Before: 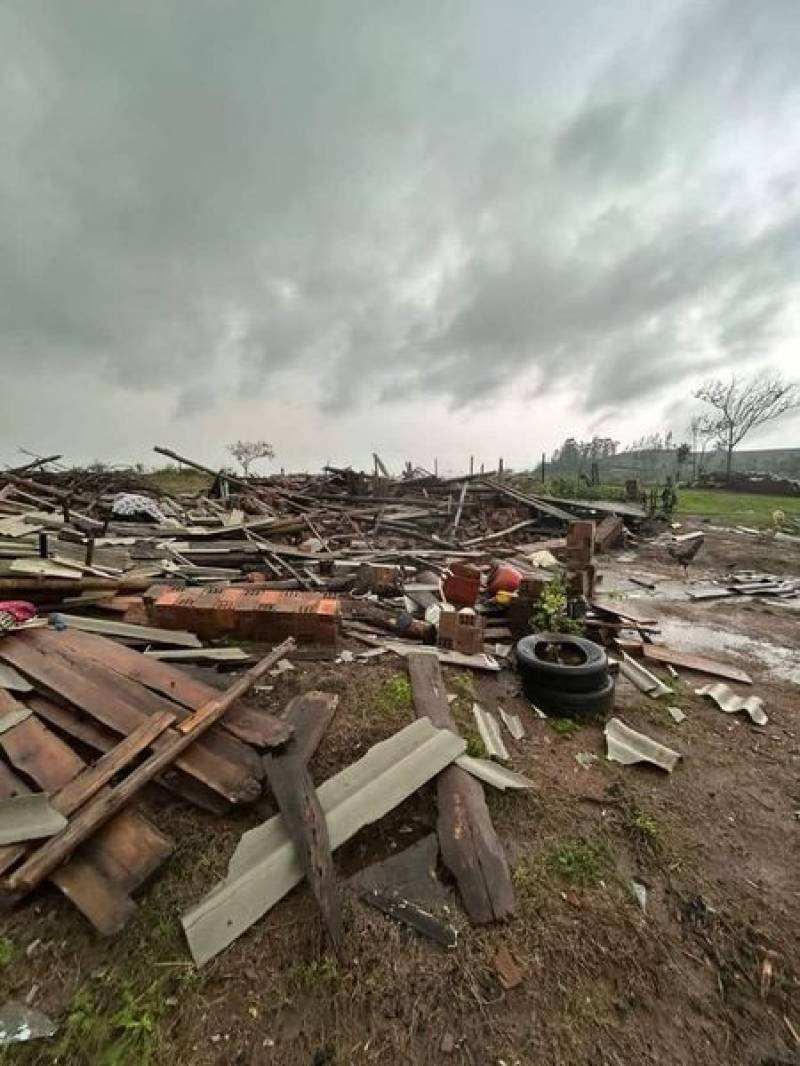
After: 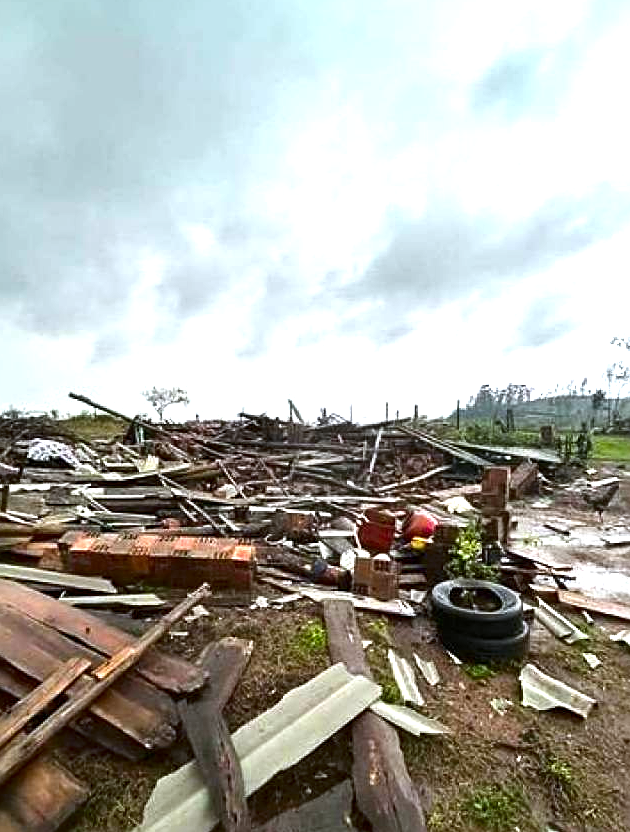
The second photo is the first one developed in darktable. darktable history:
base curve: preserve colors none
white balance: red 0.924, blue 1.095
contrast brightness saturation: contrast 0.07, brightness -0.14, saturation 0.11
crop and rotate: left 10.77%, top 5.1%, right 10.41%, bottom 16.76%
color correction: highlights a* 0.816, highlights b* 2.78, saturation 1.1
color calibration: x 0.342, y 0.355, temperature 5146 K
exposure: black level correction 0, exposure 1.1 EV, compensate exposure bias true, compensate highlight preservation false
sharpen: on, module defaults
